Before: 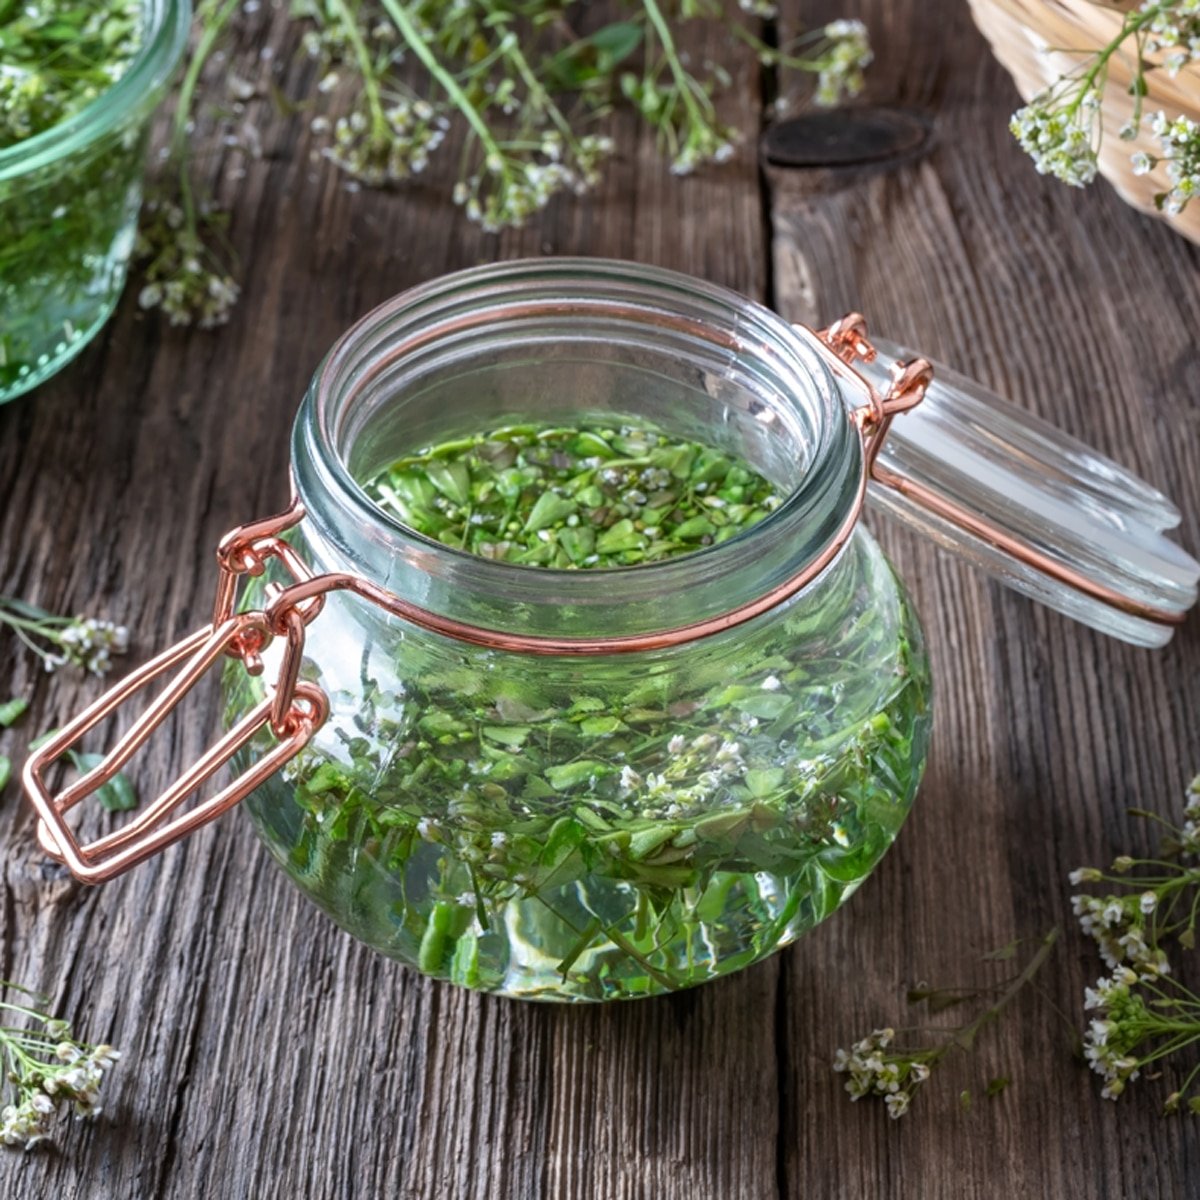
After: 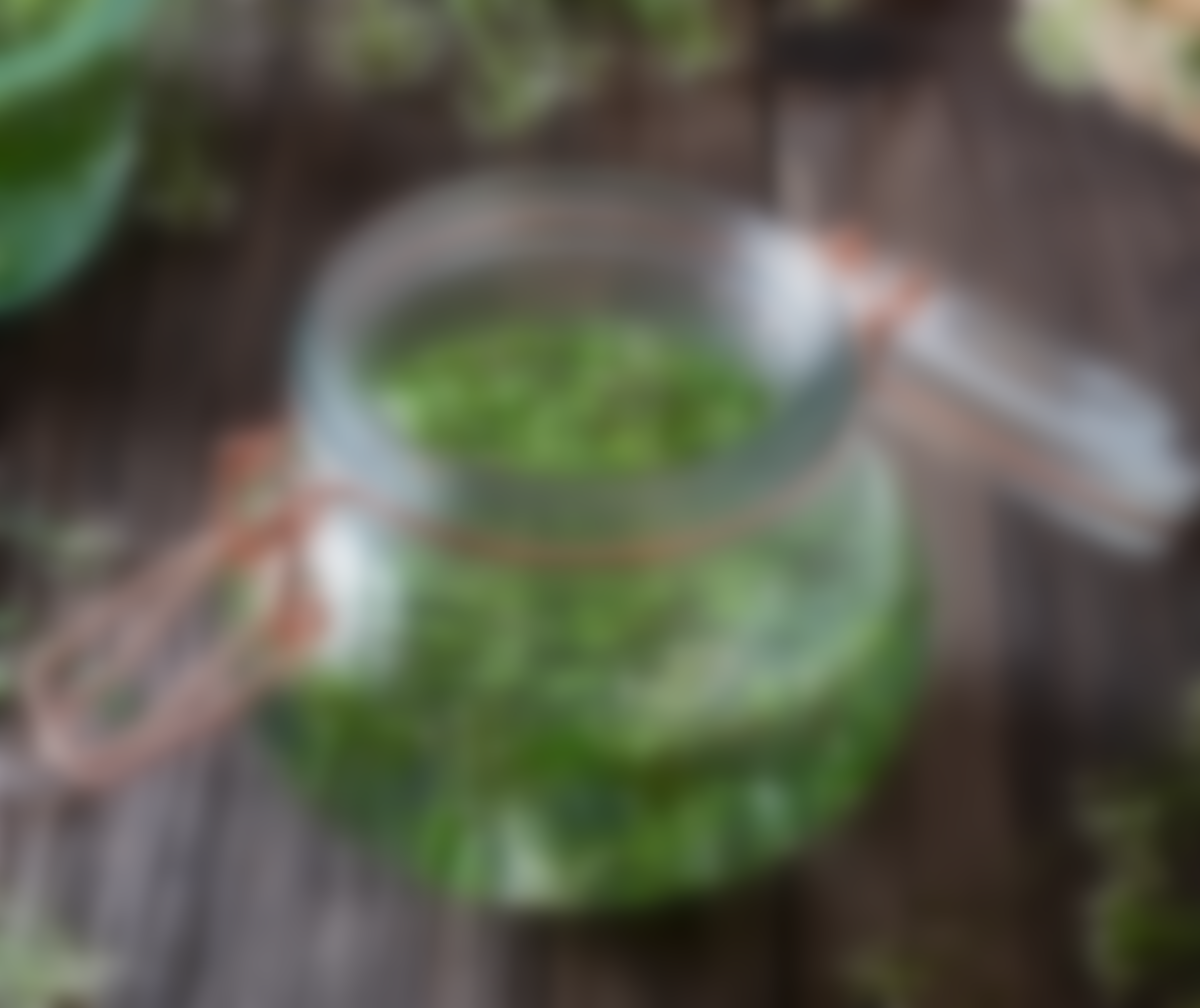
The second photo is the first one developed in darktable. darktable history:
crop: top 7.625%, bottom 8.027%
lowpass: radius 16, unbound 0
contrast brightness saturation: brightness -0.09
